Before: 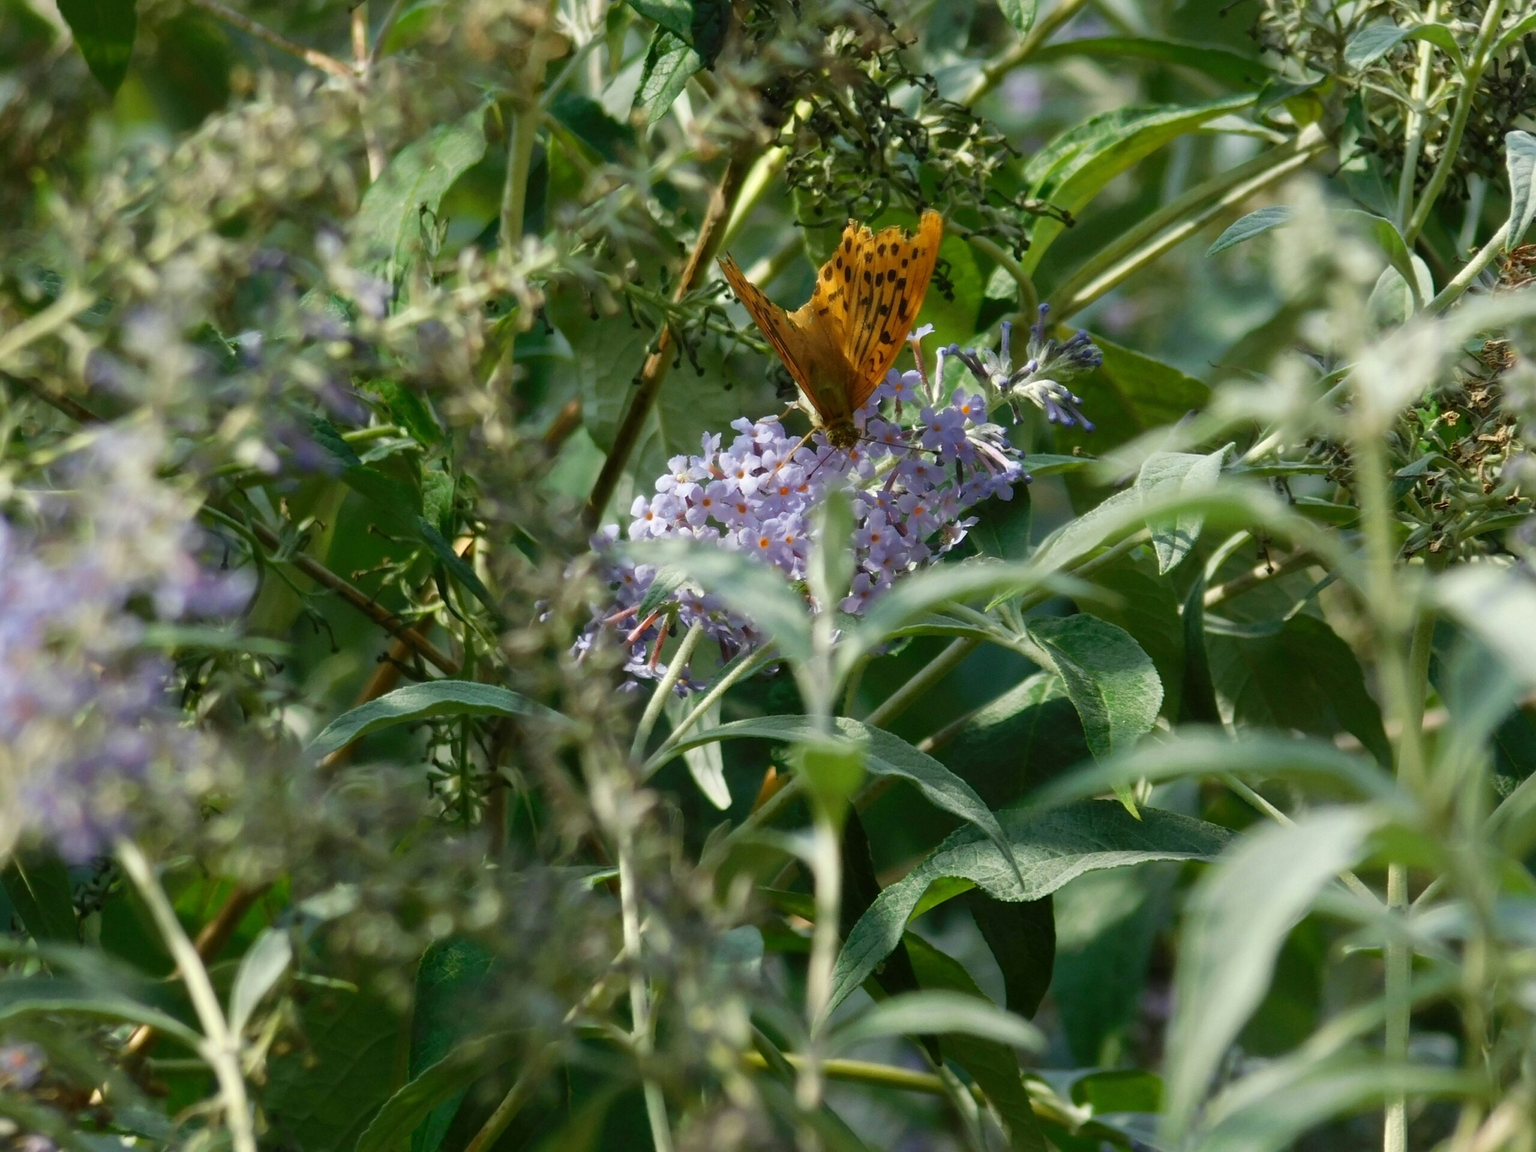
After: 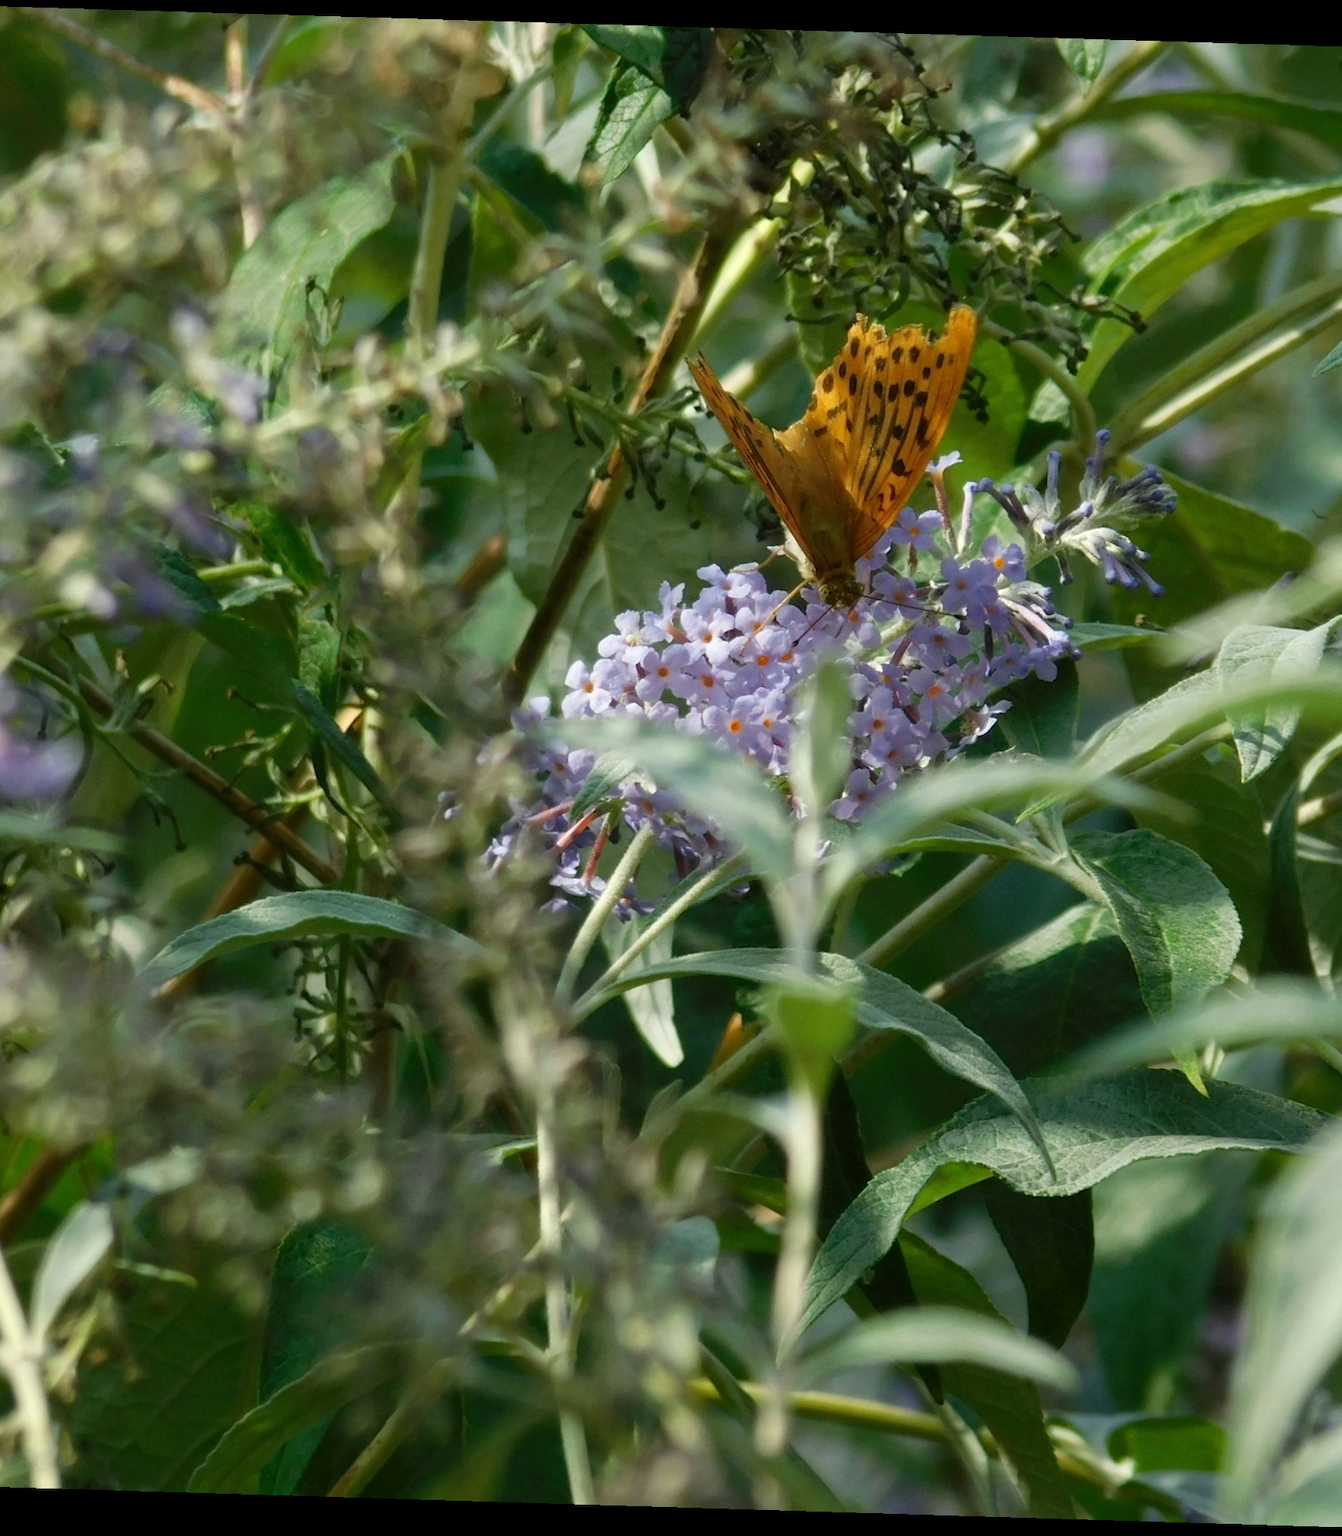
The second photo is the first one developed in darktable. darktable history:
crop and rotate: left 13.342%, right 19.991%
rotate and perspective: rotation 1.72°, automatic cropping off
